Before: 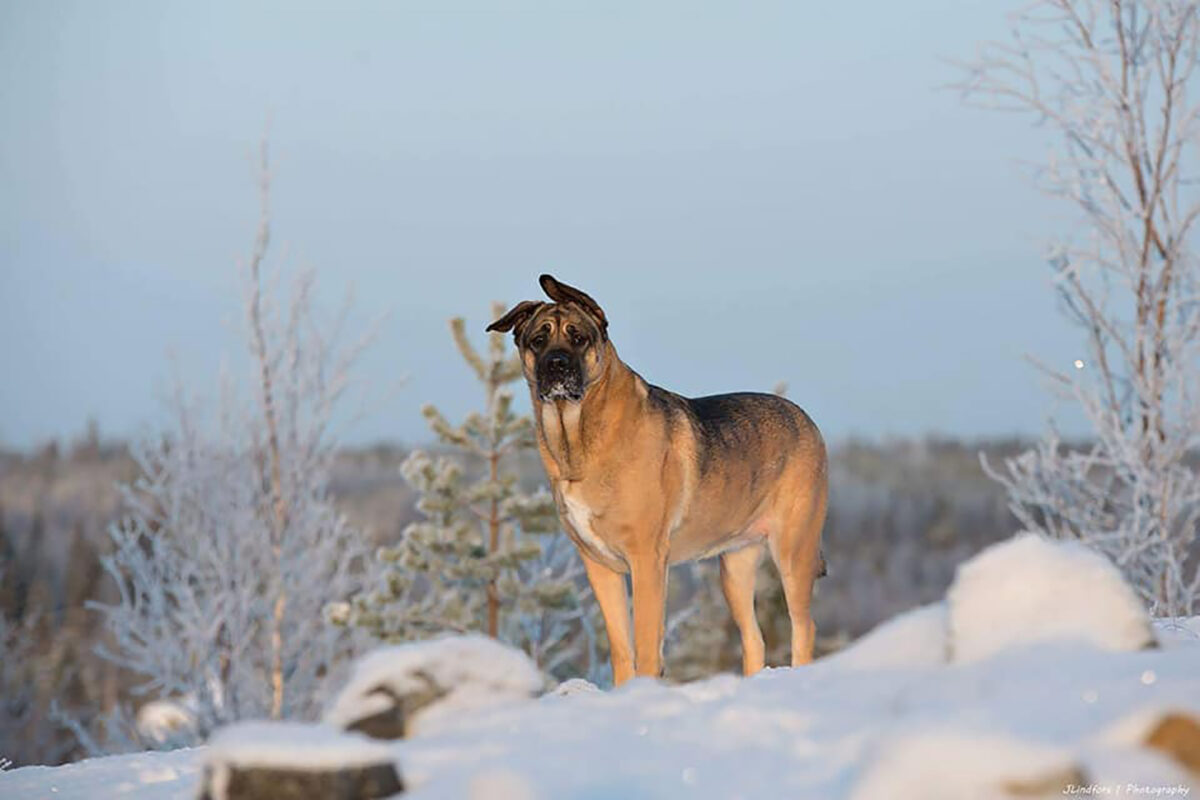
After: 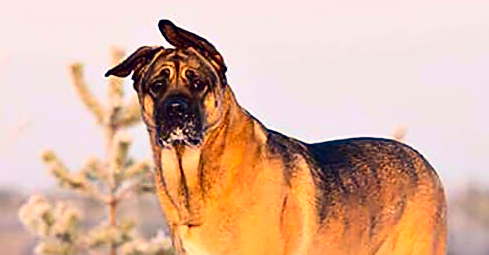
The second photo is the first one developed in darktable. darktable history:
crop: left 31.789%, top 31.909%, right 27.459%, bottom 36.163%
color correction: highlights a* 19.75, highlights b* 26.75, shadows a* 3.45, shadows b* -16.54, saturation 0.748
sharpen: amount 0.494
contrast brightness saturation: contrast 0.26, brightness 0.019, saturation 0.87
exposure: black level correction 0.001, exposure 0.499 EV, compensate highlight preservation false
